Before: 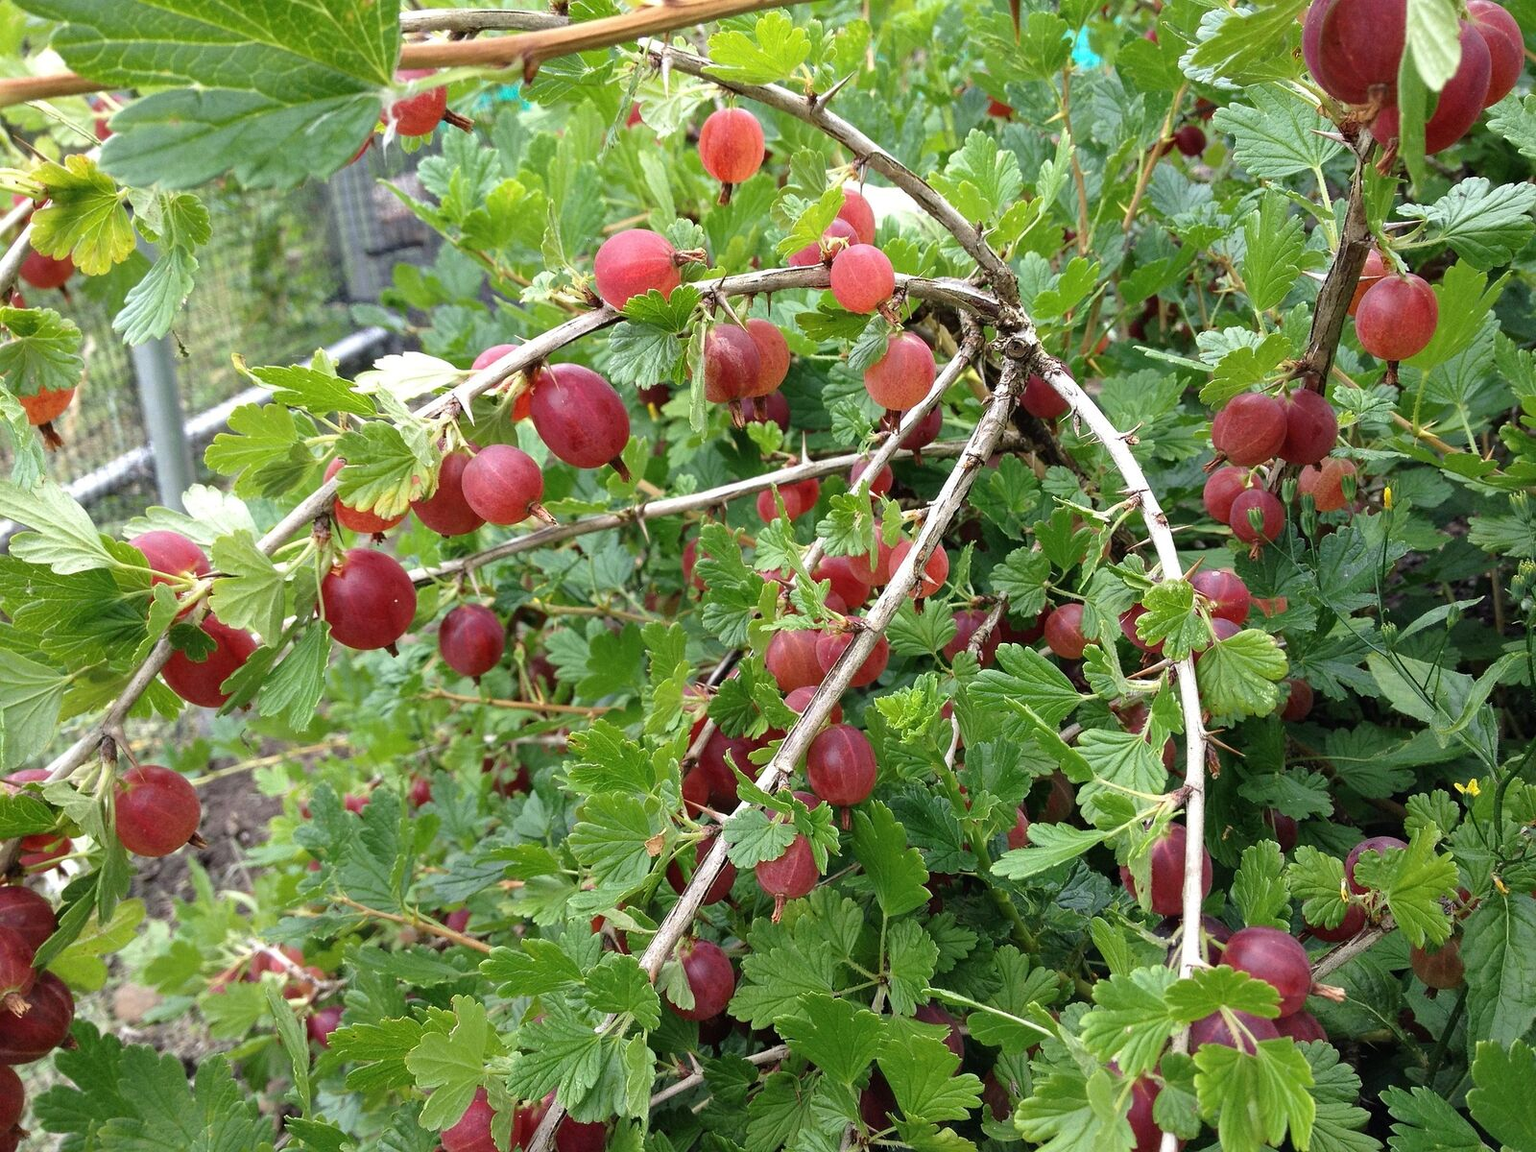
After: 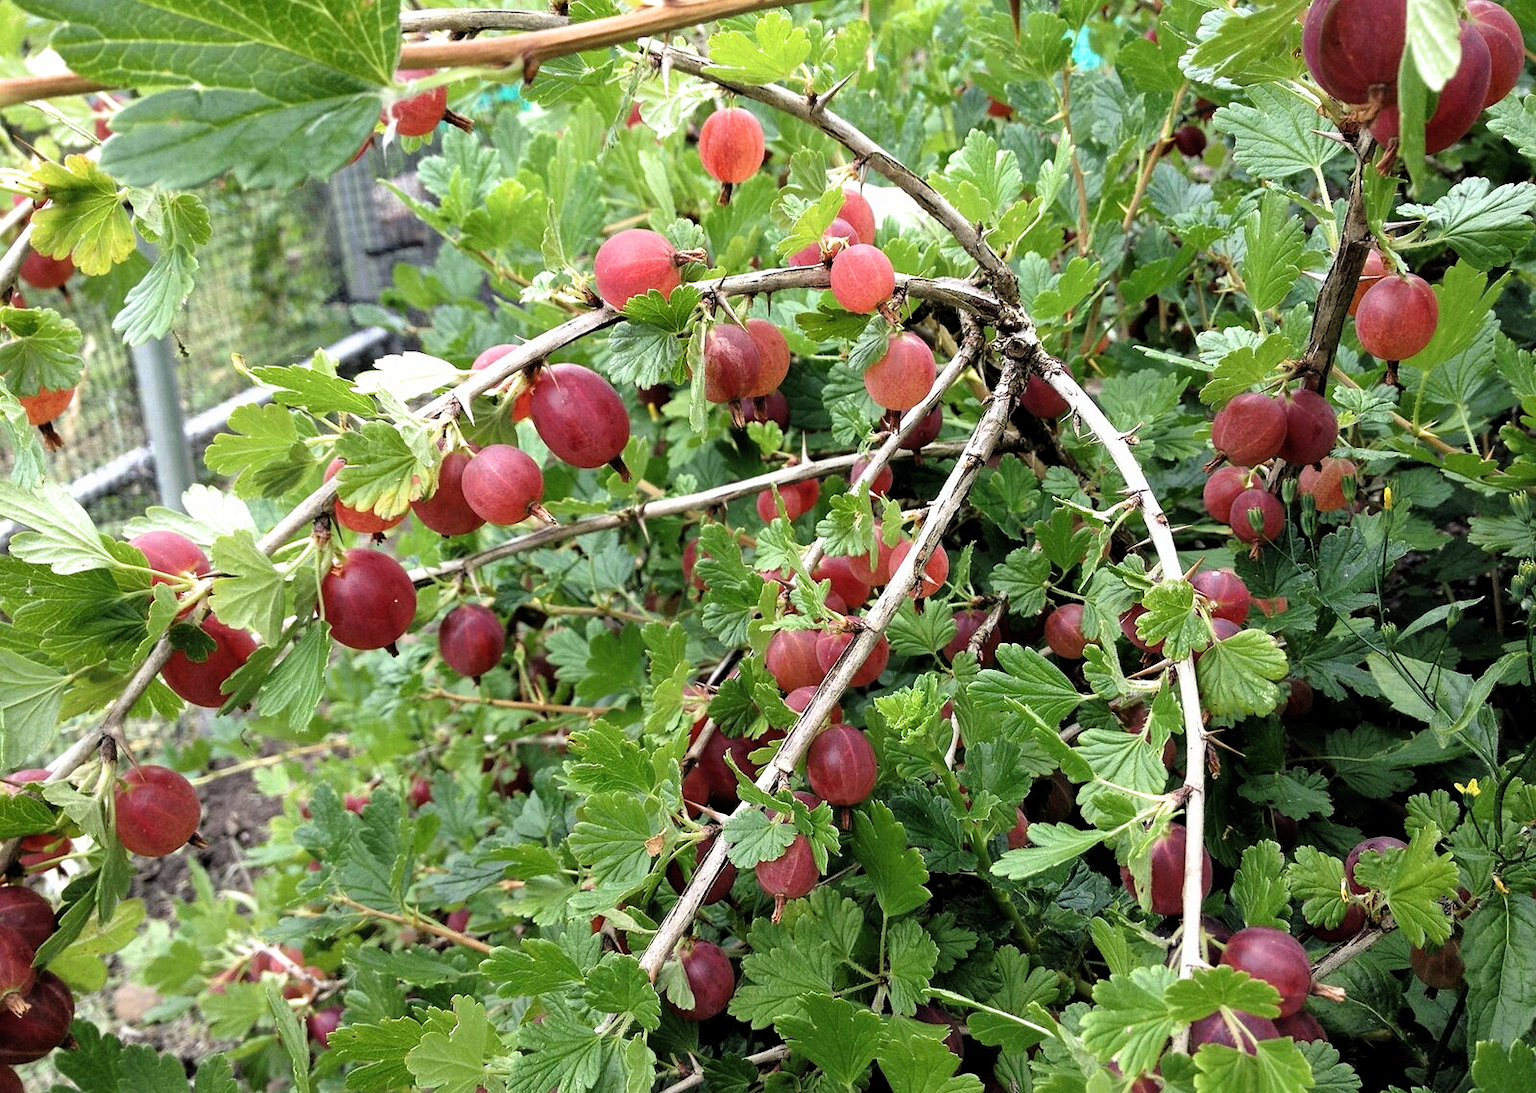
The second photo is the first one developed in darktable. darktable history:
filmic rgb: black relative exposure -8.67 EV, white relative exposure 2.66 EV, target black luminance 0%, target white luminance 99.936%, hardness 6.26, latitude 74.68%, contrast 1.32, highlights saturation mix -5.91%, color science v6 (2022)
crop and rotate: top 0.001%, bottom 5.015%
